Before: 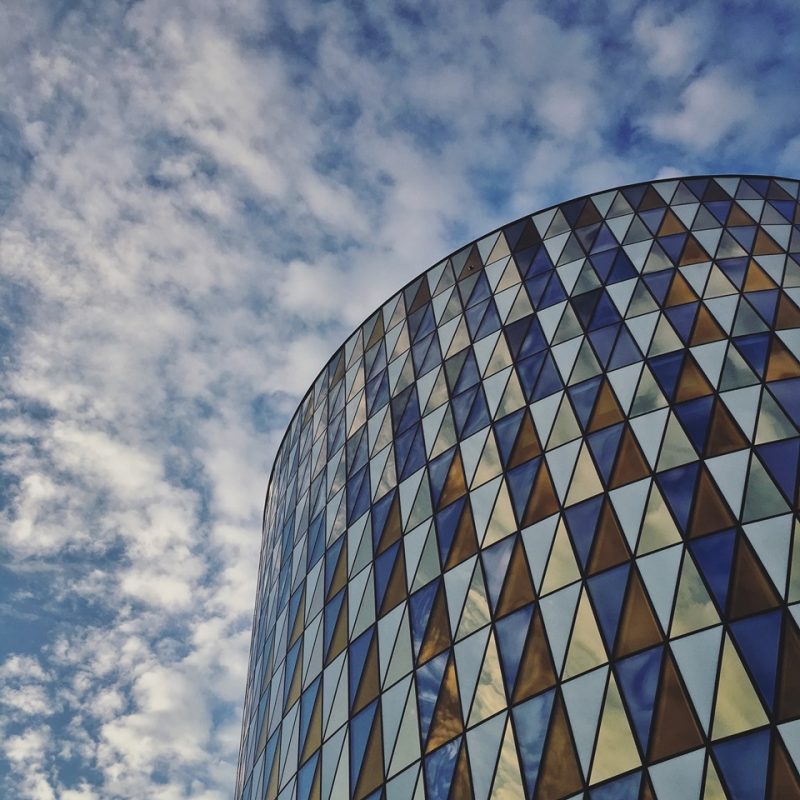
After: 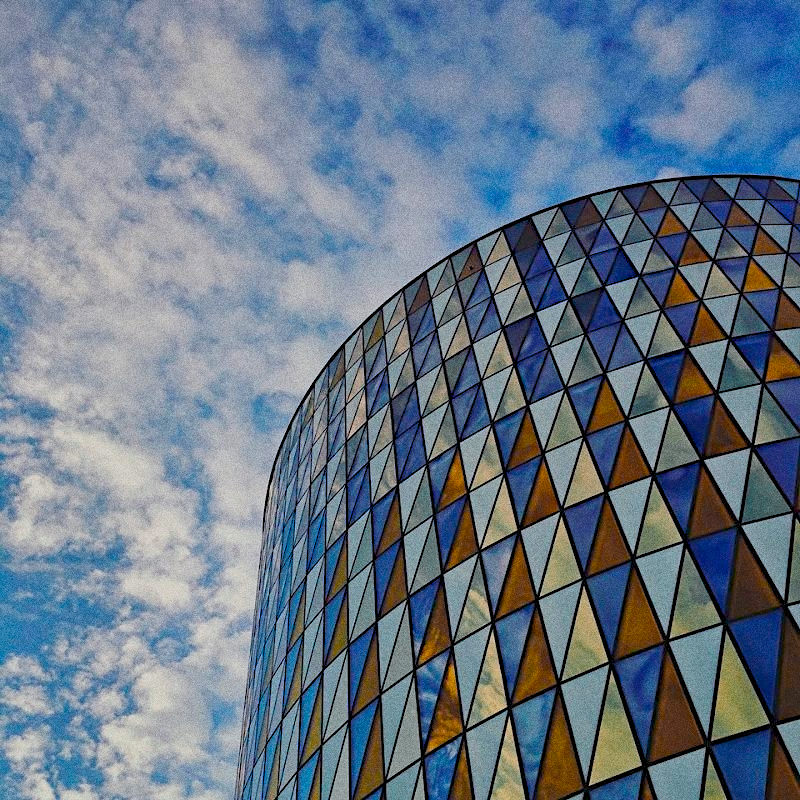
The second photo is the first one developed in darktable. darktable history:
color balance rgb: global offset › luminance -0.5%, perceptual saturation grading › highlights -17.77%, perceptual saturation grading › mid-tones 33.1%, perceptual saturation grading › shadows 50.52%, perceptual brilliance grading › highlights 10.8%, perceptual brilliance grading › shadows -10.8%, global vibrance 24.22%, contrast -25%
color equalizer "KA": saturation › red 1.04, saturation › orange 1.17, saturation › yellow 0.938, saturation › green 0.737, saturation › cyan 1.15, saturation › blue 1.08, hue › red 4.88, hue › orange -6.83, hue › yellow 18.53, hue › green 34.13, hue › blue -4.88, brightness › red 1.11, brightness › orange 1.11, brightness › yellow 0.816, brightness › green 0.827, brightness › cyan 1.11, brightness › blue 1.12, brightness › magenta 1.07
grain "silver grain": coarseness 0.09 ISO, strength 40%
diffuse or sharpen "_builtin_sharpen demosaicing | AA filter": edge sensitivity 1, 1st order anisotropy 100%, 2nd order anisotropy 100%, 3rd order anisotropy 100%, 4th order anisotropy 100%, 1st order speed -25%, 2nd order speed -25%, 3rd order speed -25%, 4th order speed -25%
diffuse or sharpen "diffusion": radius span 100, 1st order speed 50%, 2nd order speed 50%, 3rd order speed 50%, 4th order speed 50% | blend: blend mode normal, opacity 30%; mask: uniform (no mask)
contrast equalizer: octaves 7, y [[0.6 ×6], [0.55 ×6], [0 ×6], [0 ×6], [0 ×6]], mix -0.2
